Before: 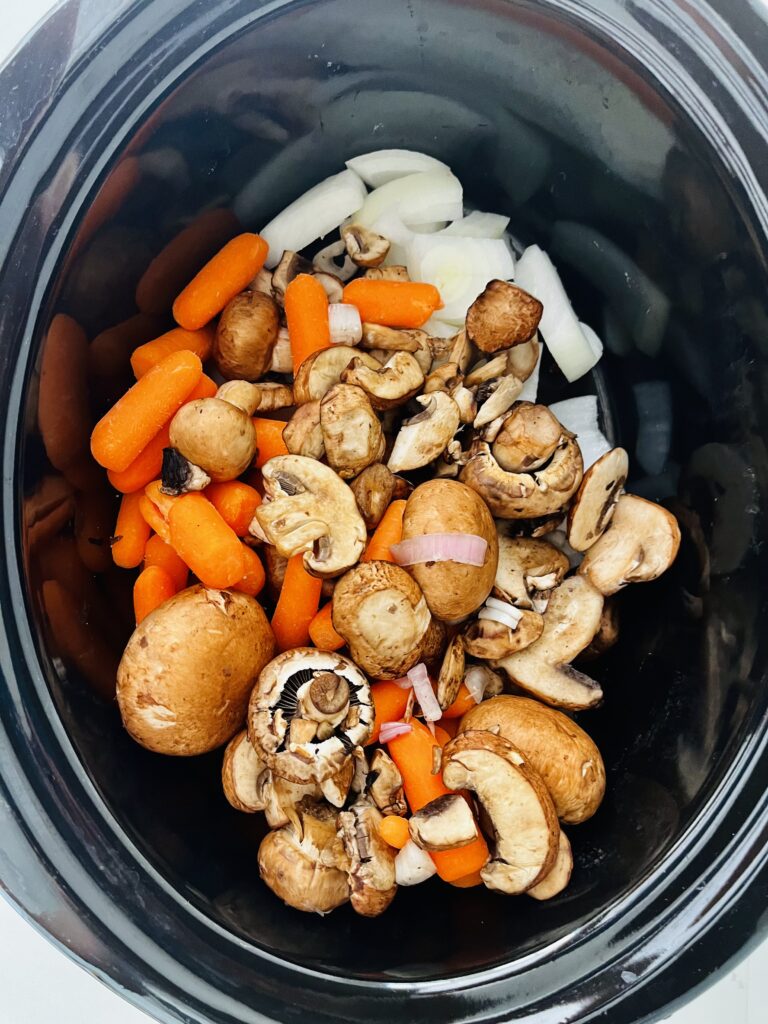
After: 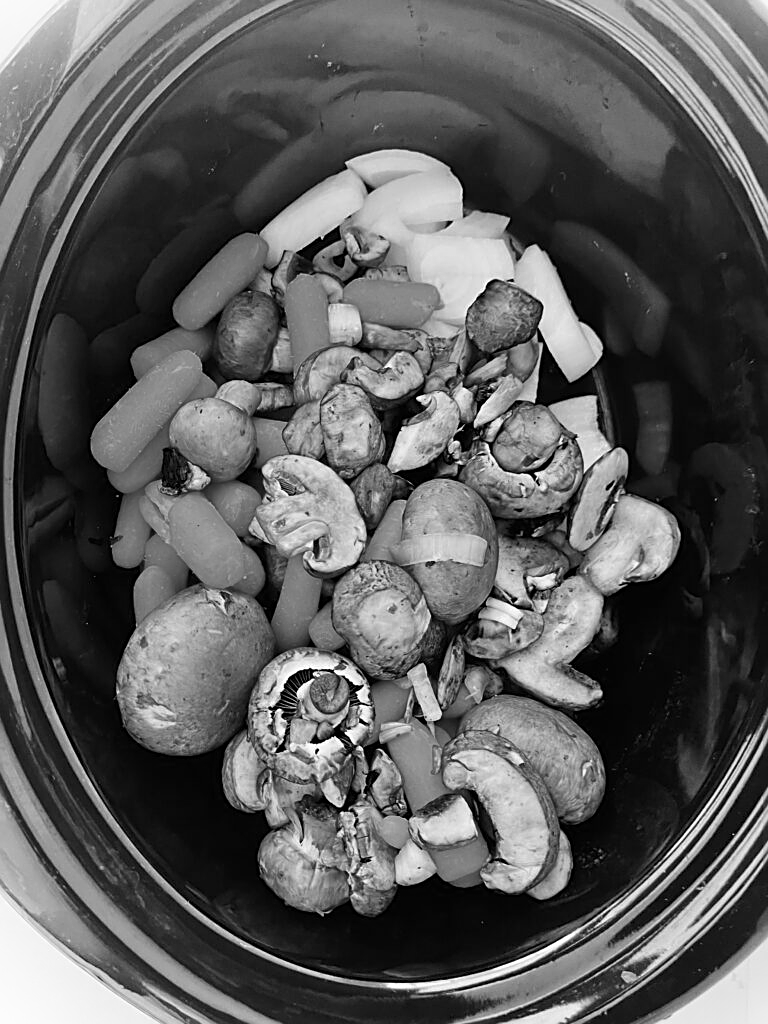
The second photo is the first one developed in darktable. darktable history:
sharpen: on, module defaults
shadows and highlights: shadows -21.3, highlights 100, soften with gaussian
color calibration: output gray [0.21, 0.42, 0.37, 0], gray › normalize channels true, illuminant same as pipeline (D50), adaptation XYZ, x 0.346, y 0.359, gamut compression 0
white balance: red 0.931, blue 1.11
